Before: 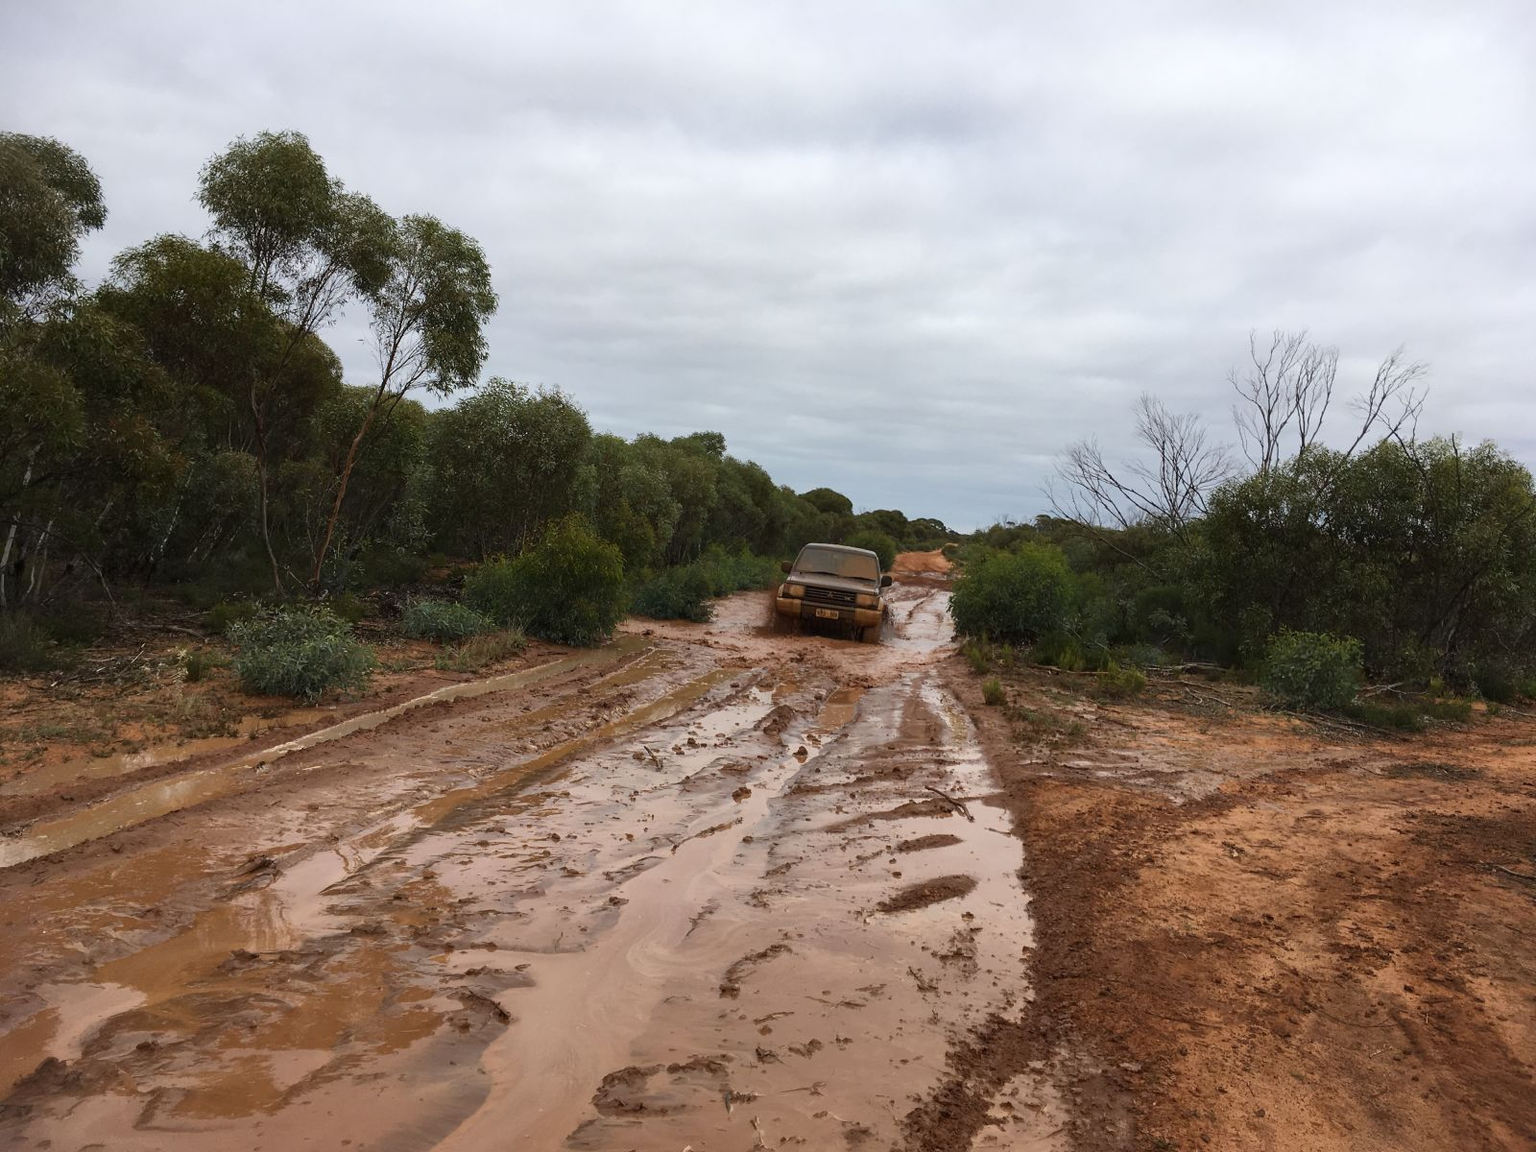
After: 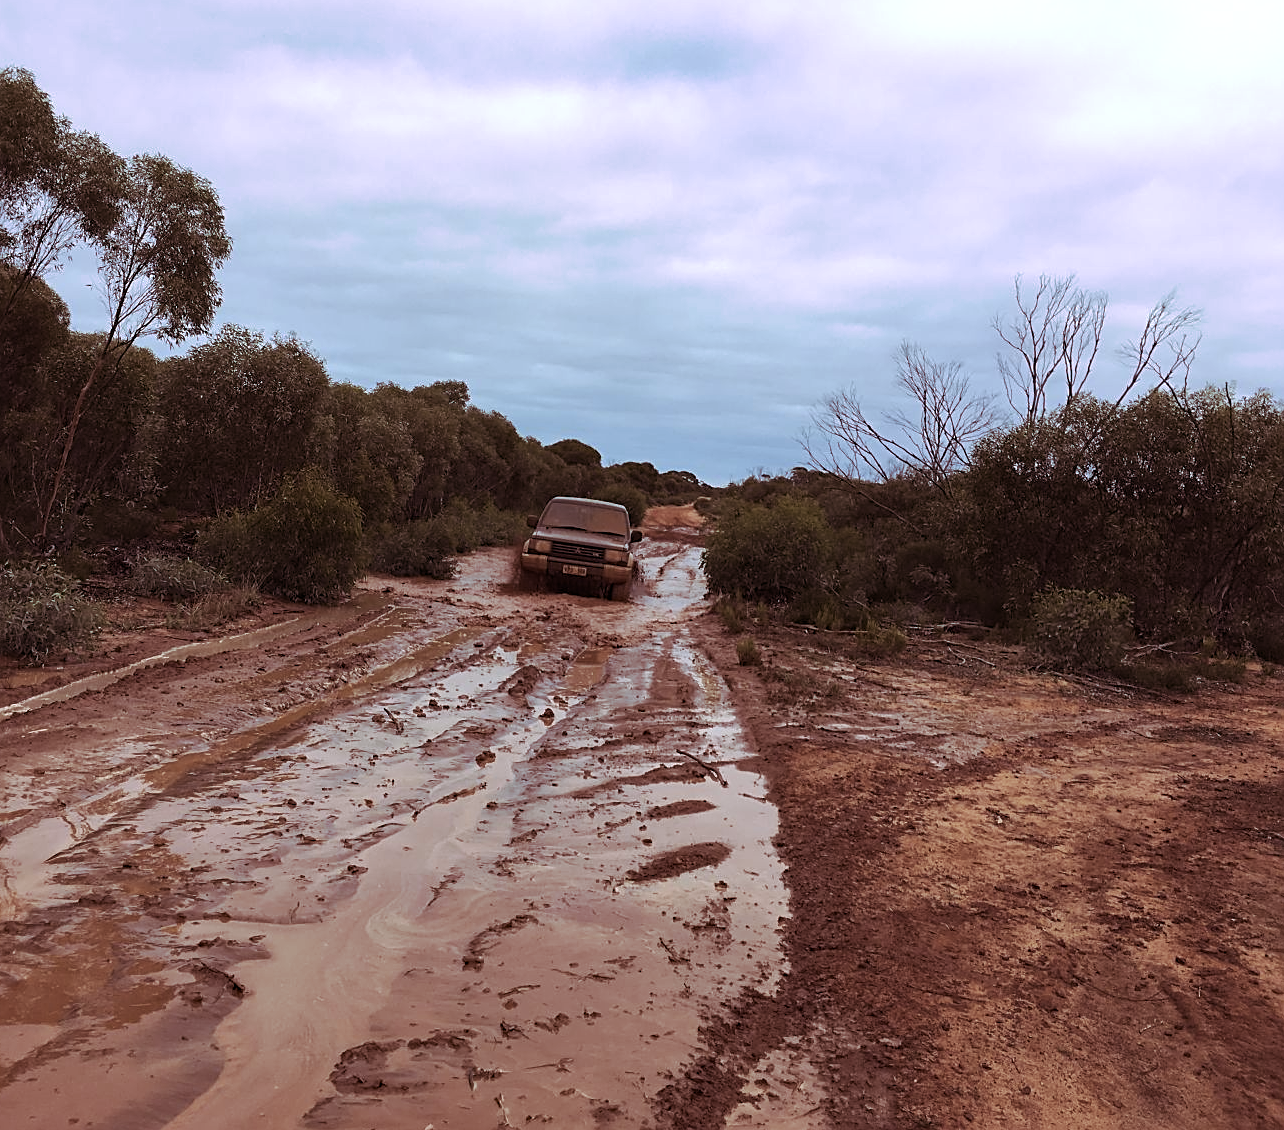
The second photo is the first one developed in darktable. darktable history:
split-toning: highlights › hue 298.8°, highlights › saturation 0.73, compress 41.76%
crop and rotate: left 17.959%, top 5.771%, right 1.742%
bloom: size 9%, threshold 100%, strength 7%
sharpen: on, module defaults
white balance: red 0.924, blue 1.095
haze removal: compatibility mode true, adaptive false
